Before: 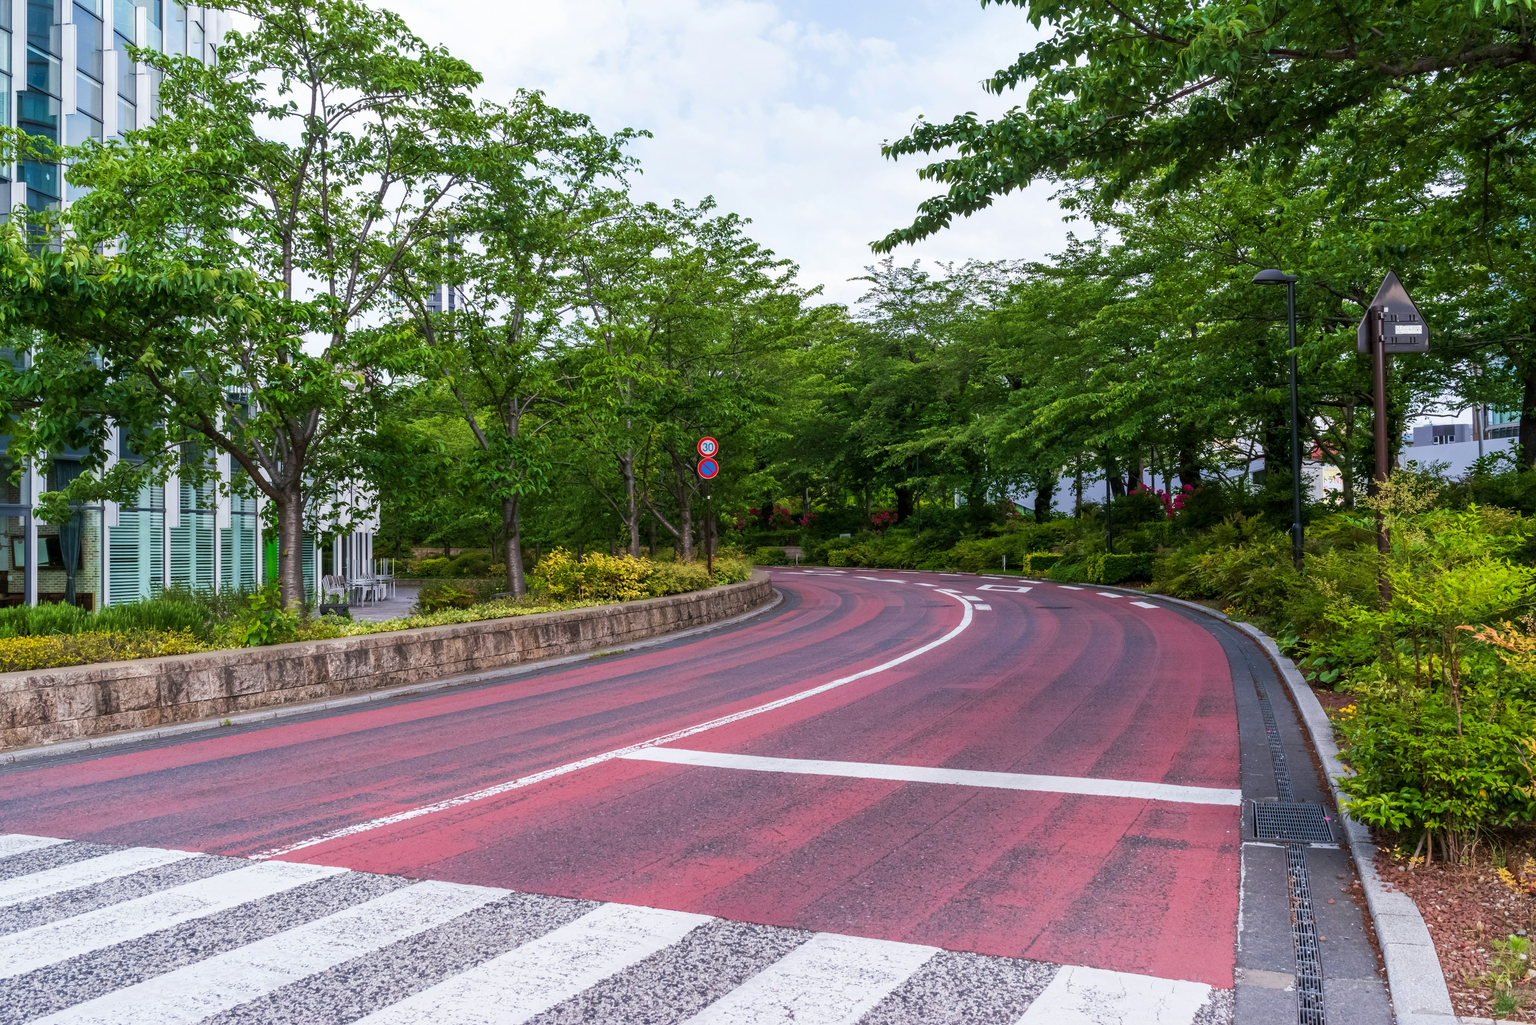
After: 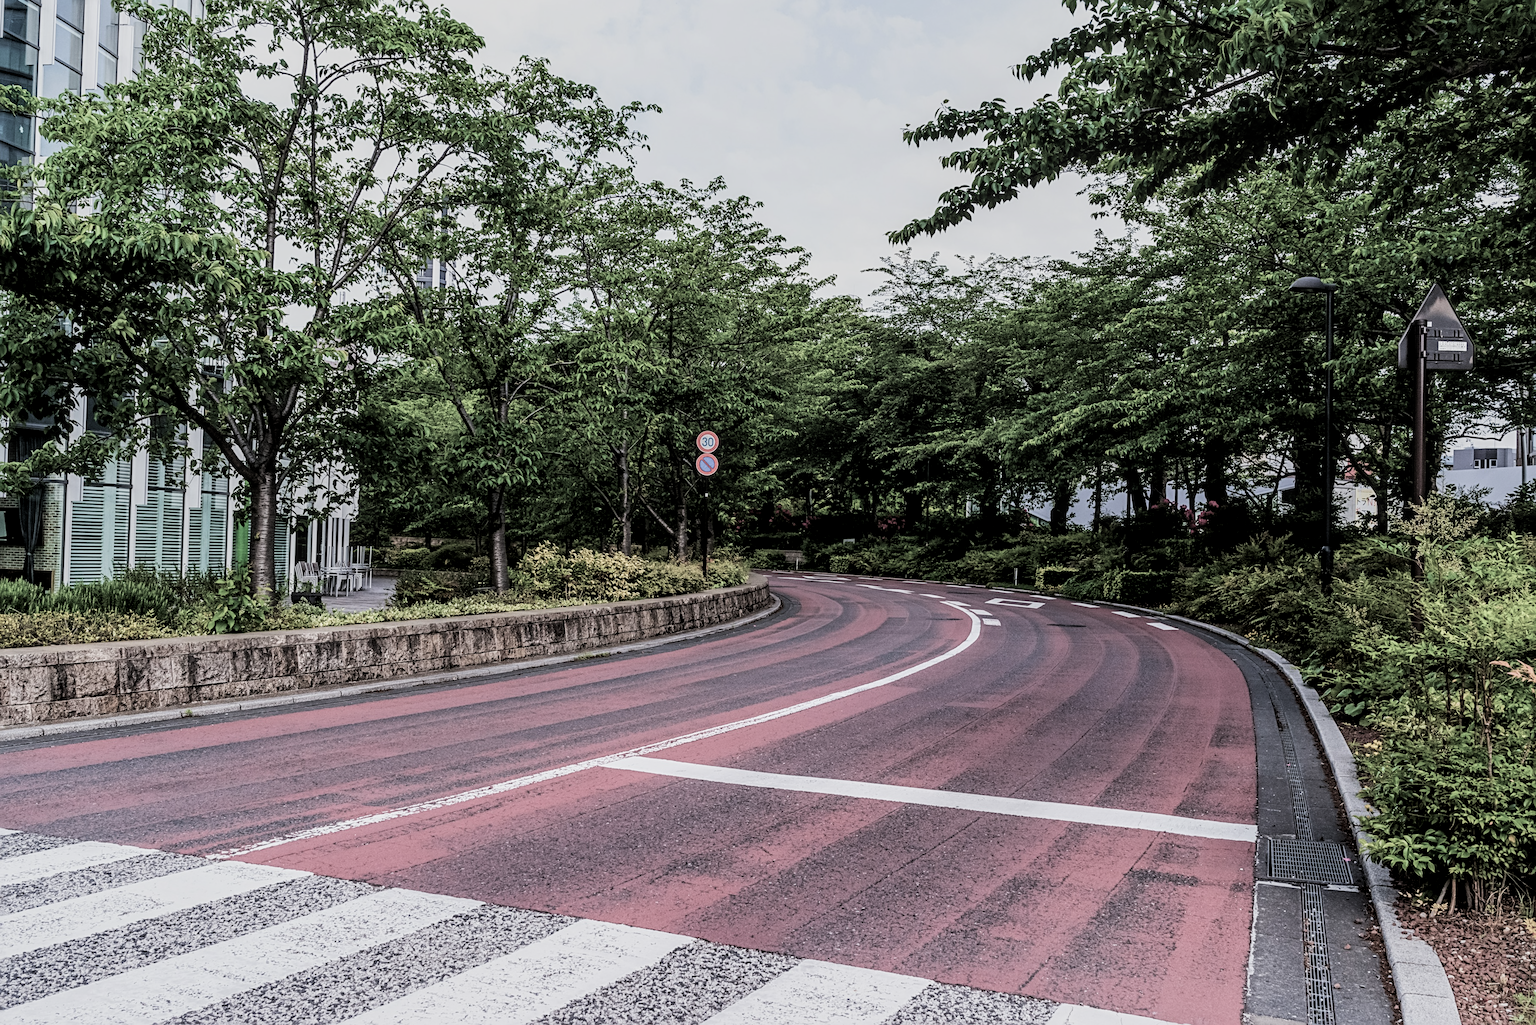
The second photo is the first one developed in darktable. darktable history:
contrast brightness saturation: brightness -0.021, saturation 0.363
filmic rgb: black relative exposure -5.14 EV, white relative exposure 4 EV, threshold 5.95 EV, hardness 2.91, contrast 1.301, highlights saturation mix -29.01%, color science v4 (2020), enable highlight reconstruction true
local contrast: on, module defaults
crop and rotate: angle -2.2°
sharpen: radius 3.984
